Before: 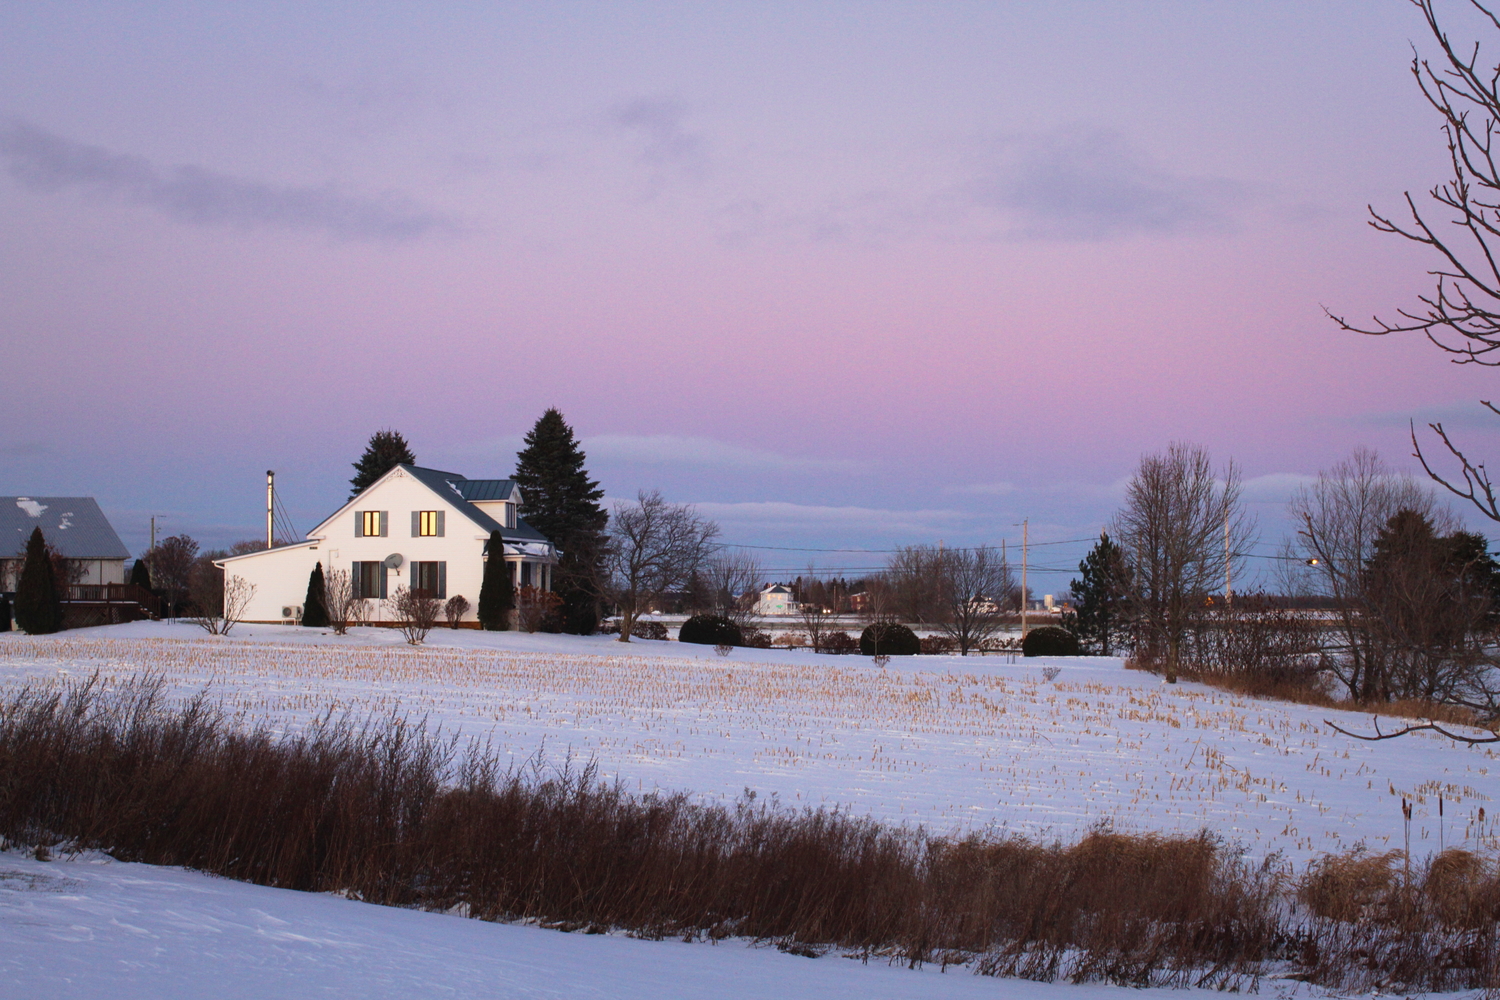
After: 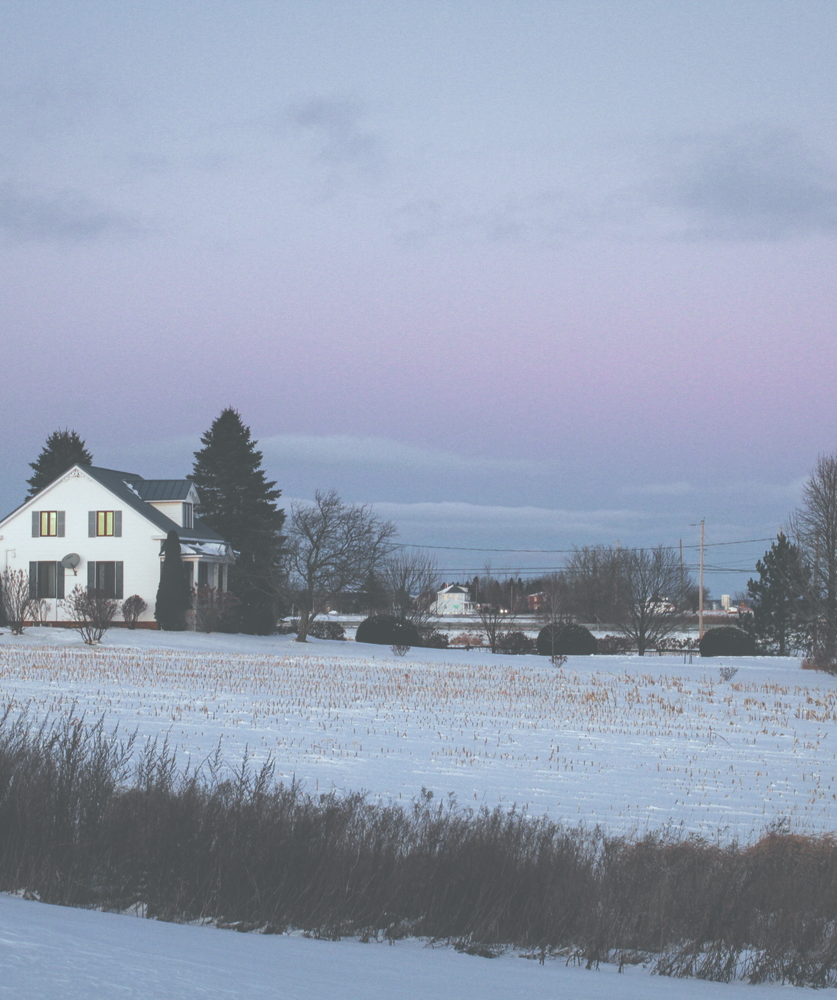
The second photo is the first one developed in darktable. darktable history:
tone equalizer: -8 EV -1.88 EV, -7 EV -1.15 EV, -6 EV -1.6 EV
exposure: black level correction -0.086, compensate highlight preservation false
color zones: curves: ch0 [(0, 0.48) (0.209, 0.398) (0.305, 0.332) (0.429, 0.493) (0.571, 0.5) (0.714, 0.5) (0.857, 0.5) (1, 0.48)]; ch1 [(0, 0.633) (0.143, 0.586) (0.286, 0.489) (0.429, 0.448) (0.571, 0.31) (0.714, 0.335) (0.857, 0.492) (1, 0.633)]; ch2 [(0, 0.448) (0.143, 0.498) (0.286, 0.5) (0.429, 0.5) (0.571, 0.5) (0.714, 0.5) (0.857, 0.5) (1, 0.448)]
crop: left 21.537%, right 22.596%
contrast brightness saturation: contrast 0.006, saturation -0.066
local contrast: on, module defaults
color correction: highlights a* -10.33, highlights b* -10.4
